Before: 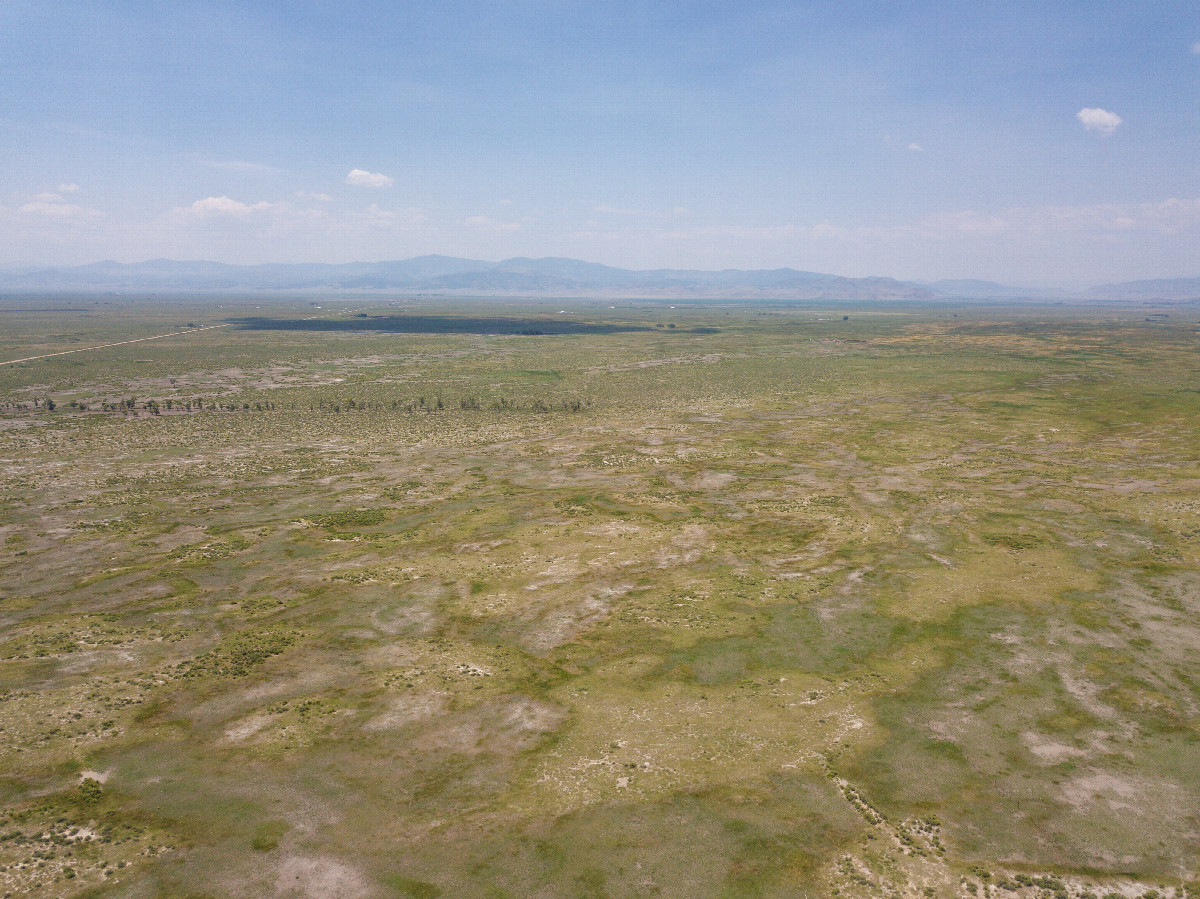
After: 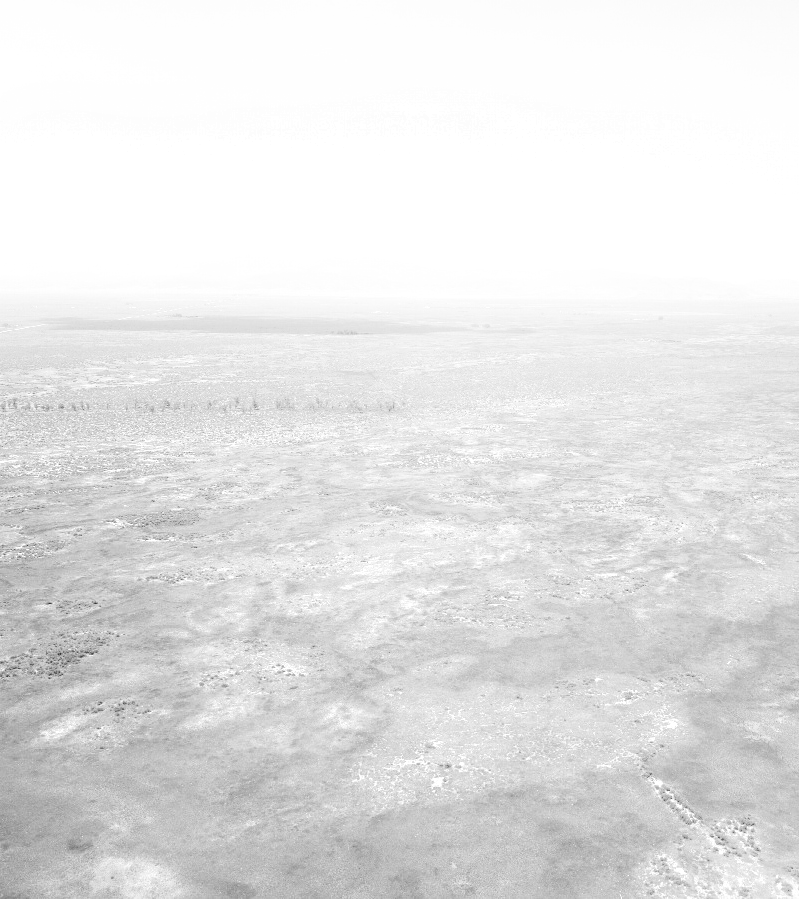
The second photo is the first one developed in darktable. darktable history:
exposure: black level correction 0.001, exposure 1.116 EV, compensate highlight preservation false
shadows and highlights: highlights 70.7, soften with gaussian
monochrome: on, module defaults
crop: left 15.419%, right 17.914%
